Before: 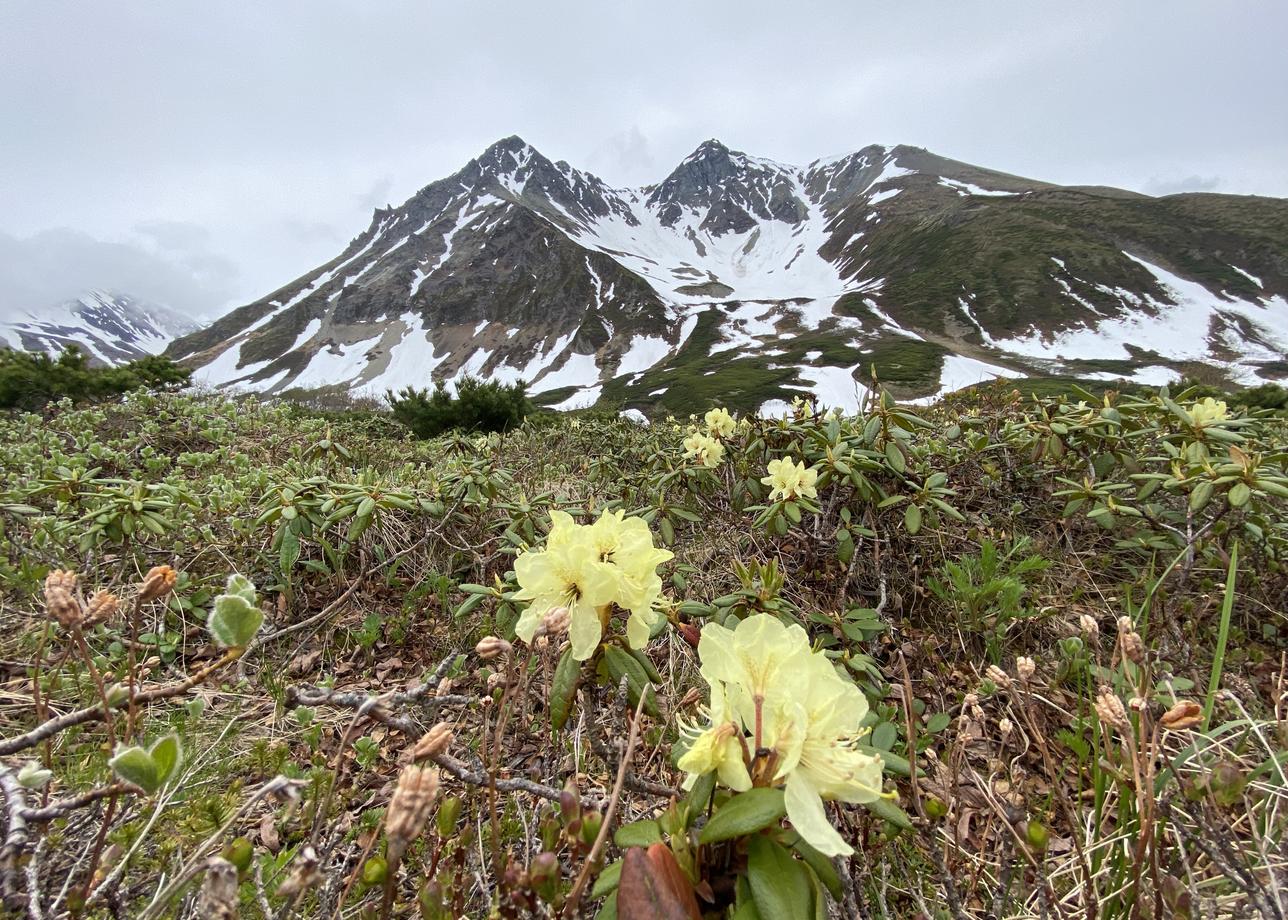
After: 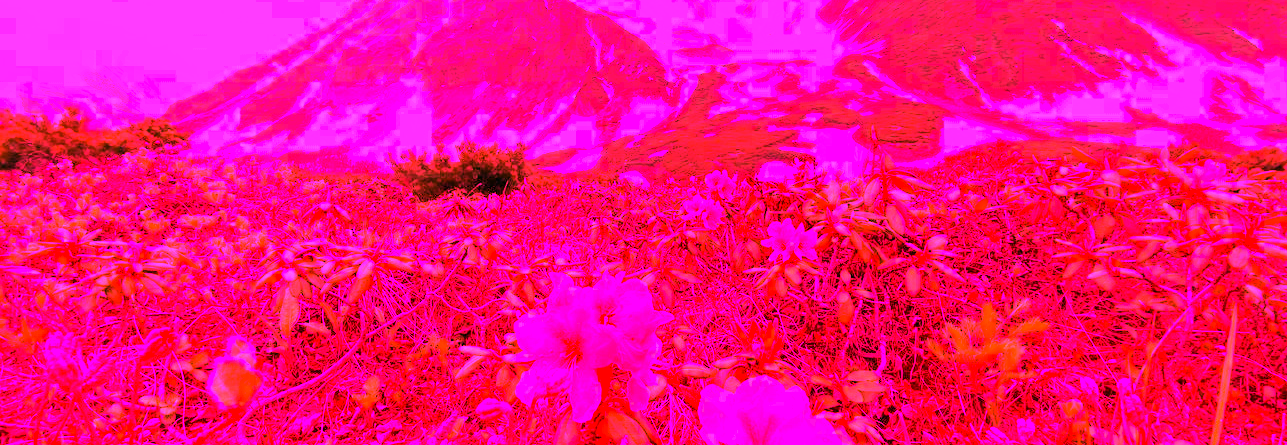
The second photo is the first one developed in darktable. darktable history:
crop and rotate: top 26.056%, bottom 25.543%
white balance: red 4.26, blue 1.802
